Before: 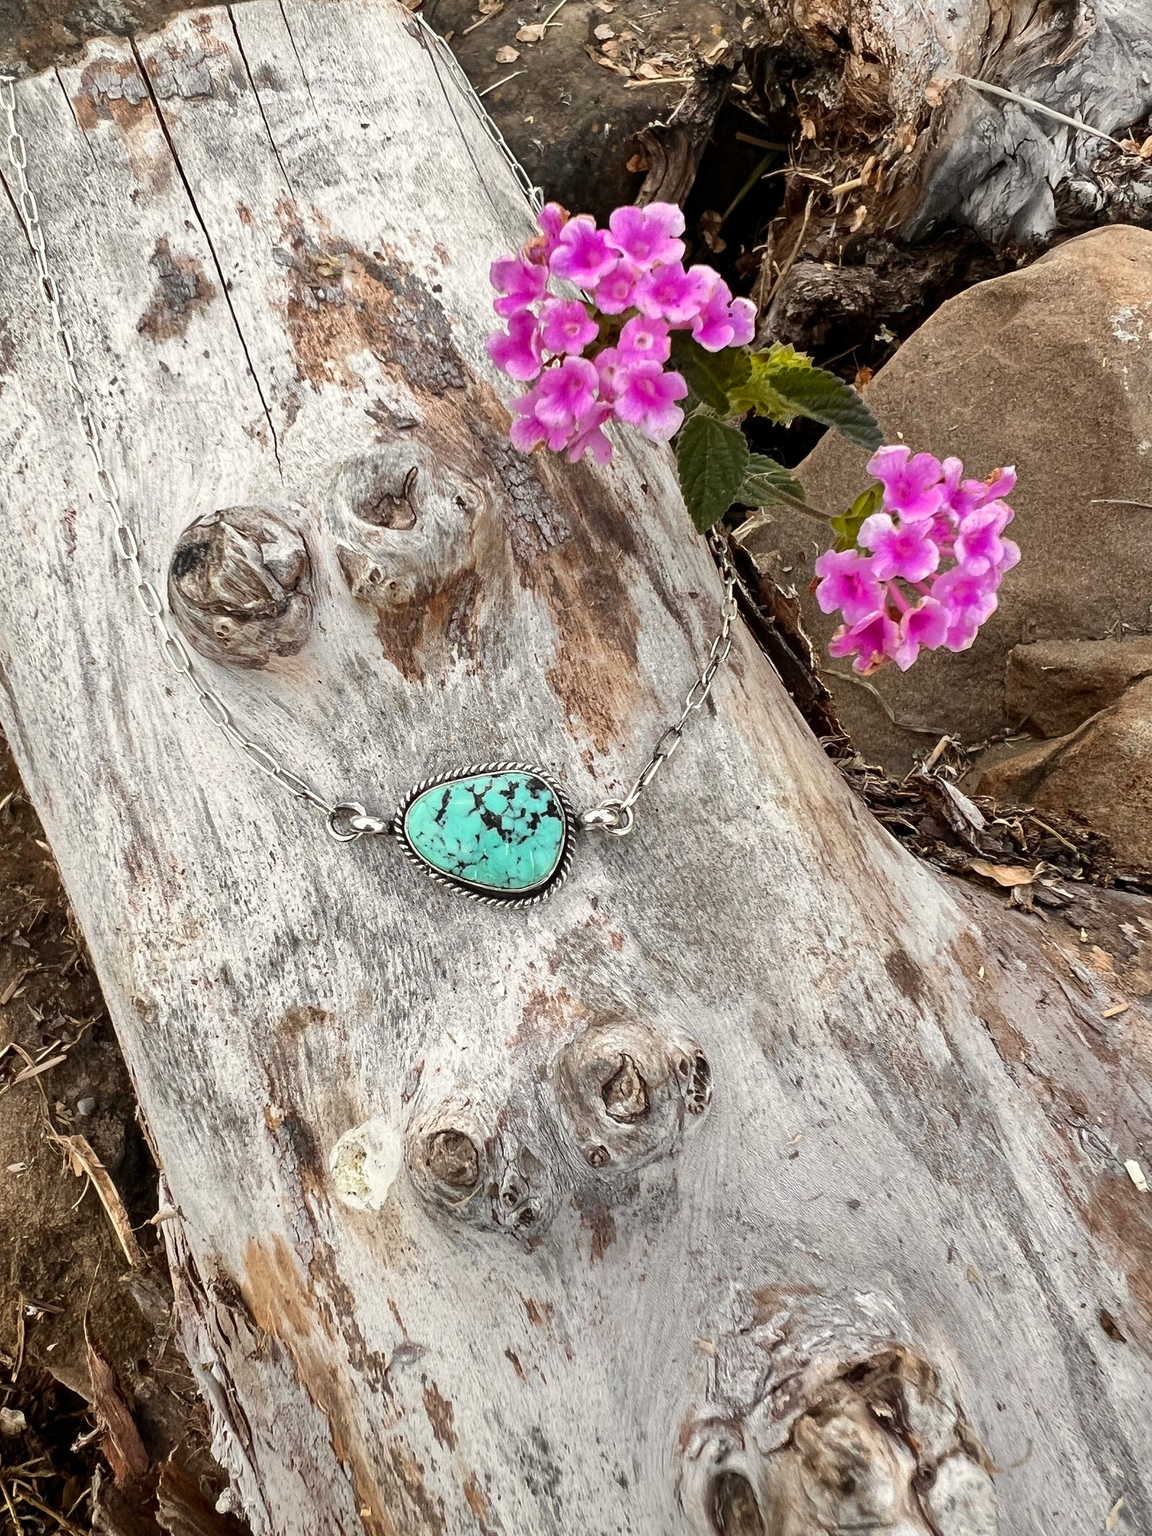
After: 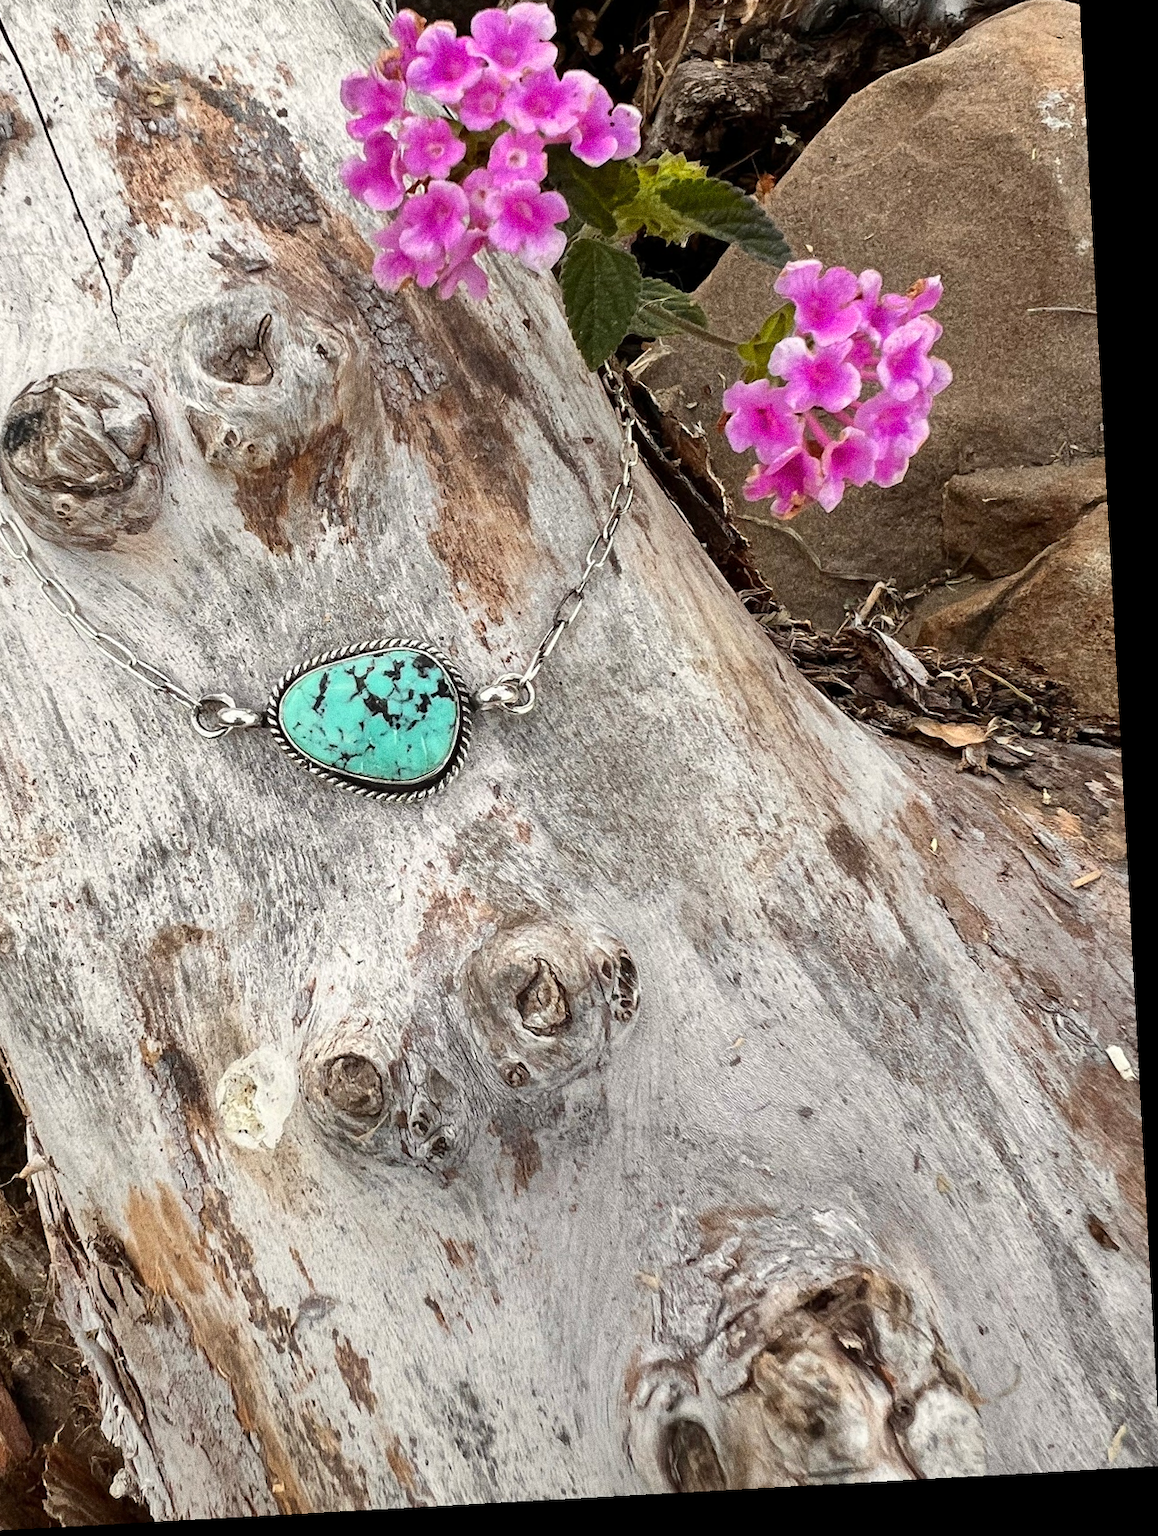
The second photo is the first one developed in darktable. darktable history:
rotate and perspective: rotation -3.18°, automatic cropping off
crop: left 16.315%, top 14.246%
grain: coarseness 0.09 ISO, strength 40%
